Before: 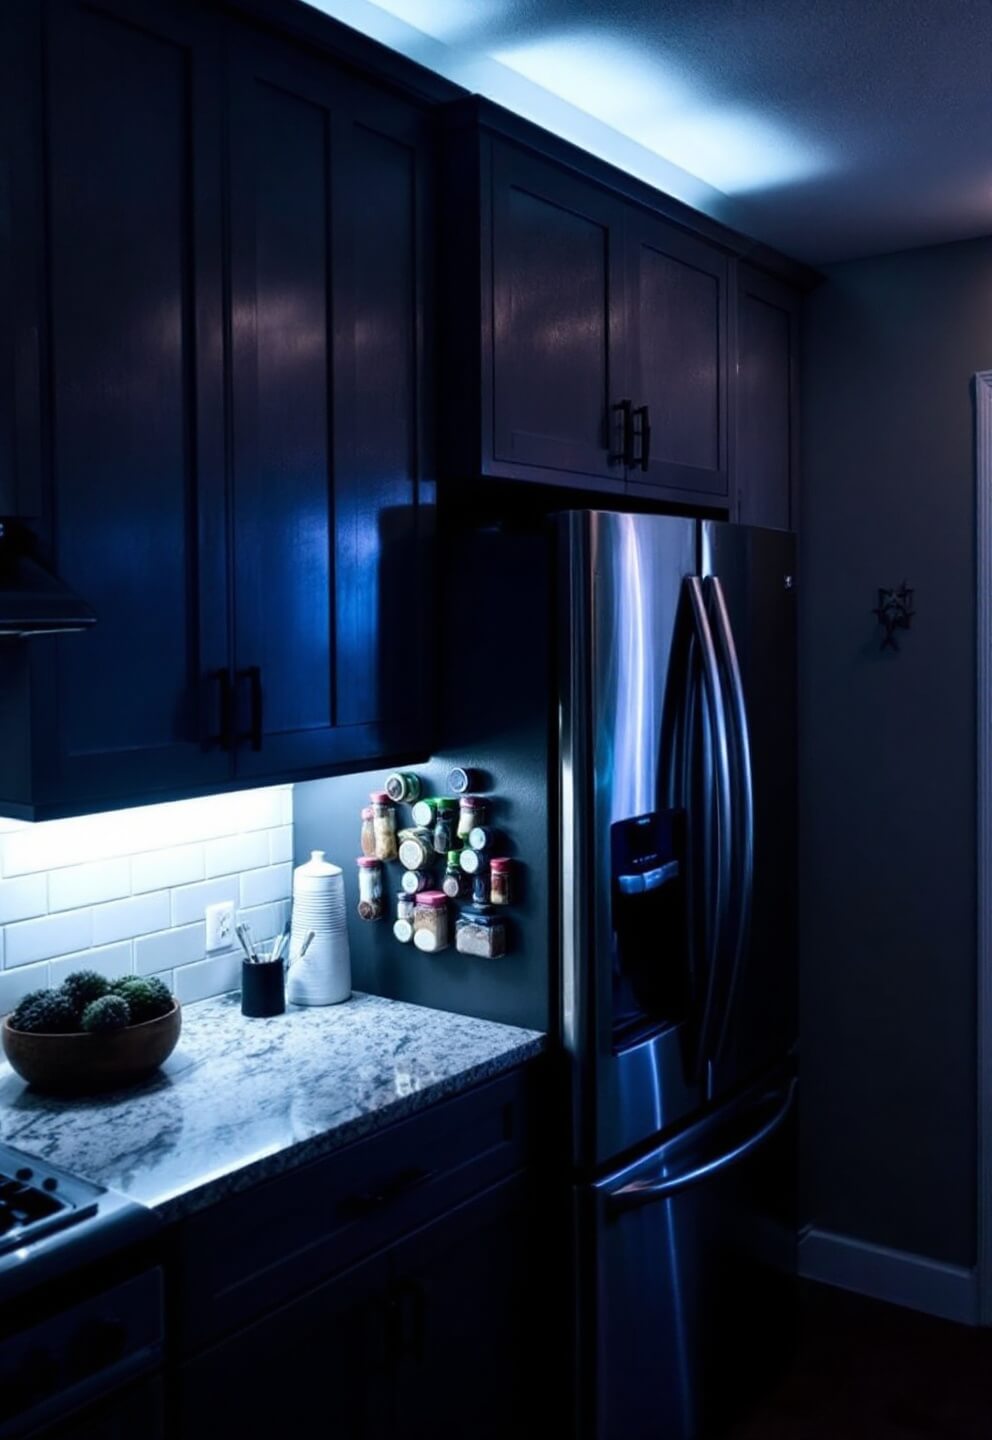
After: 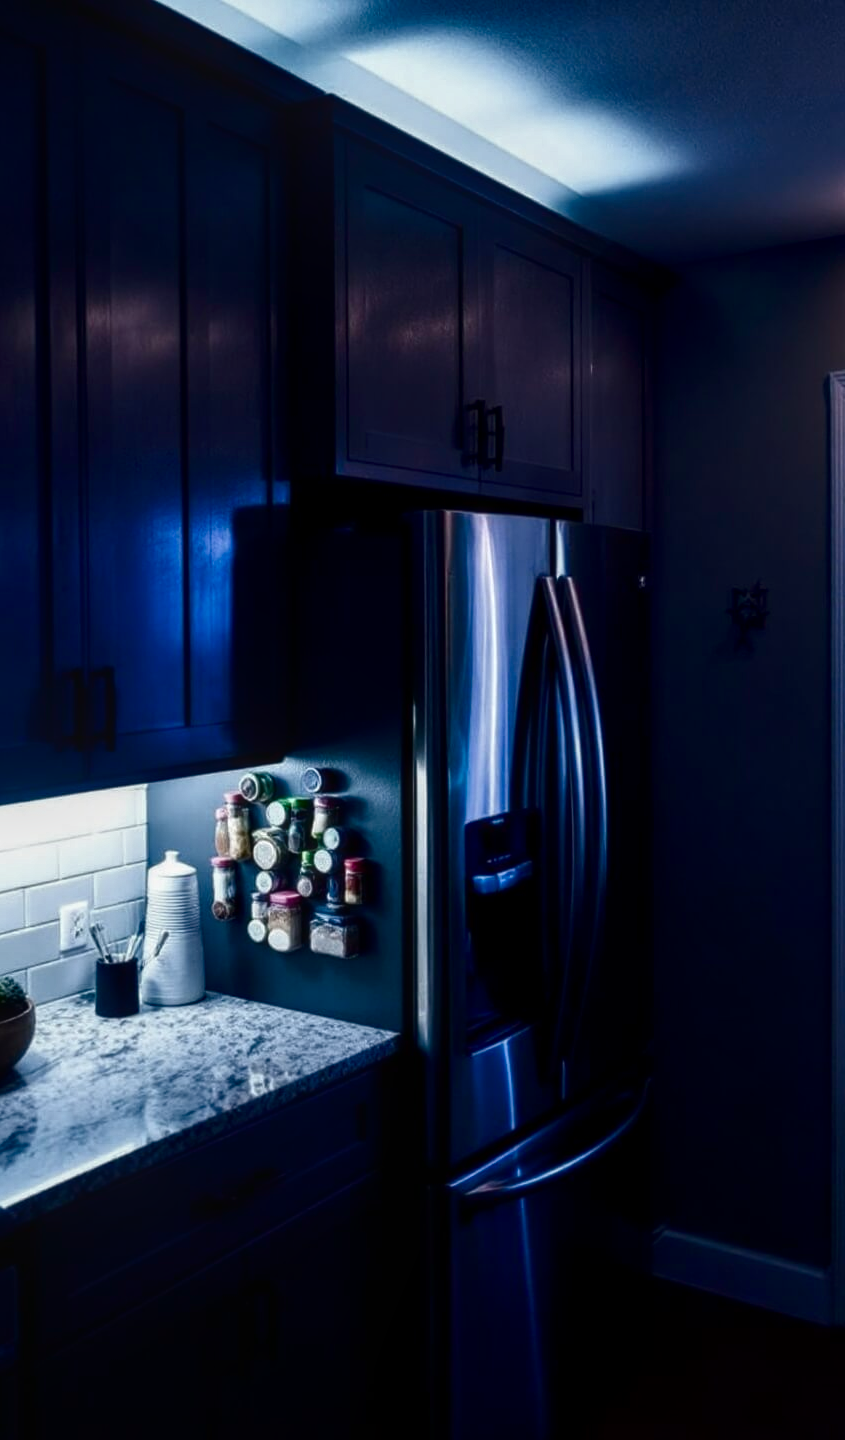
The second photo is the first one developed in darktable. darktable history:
crop and rotate: left 14.738%
haze removal: strength -0.042, compatibility mode true, adaptive false
contrast brightness saturation: brightness -0.208, saturation 0.085
local contrast: on, module defaults
color balance rgb: shadows lift › luminance 0.88%, shadows lift › chroma 0.358%, shadows lift › hue 20.21°, perceptual saturation grading › global saturation -9.93%, perceptual saturation grading › highlights -26.876%, perceptual saturation grading › shadows 21.722%, global vibrance 20%
